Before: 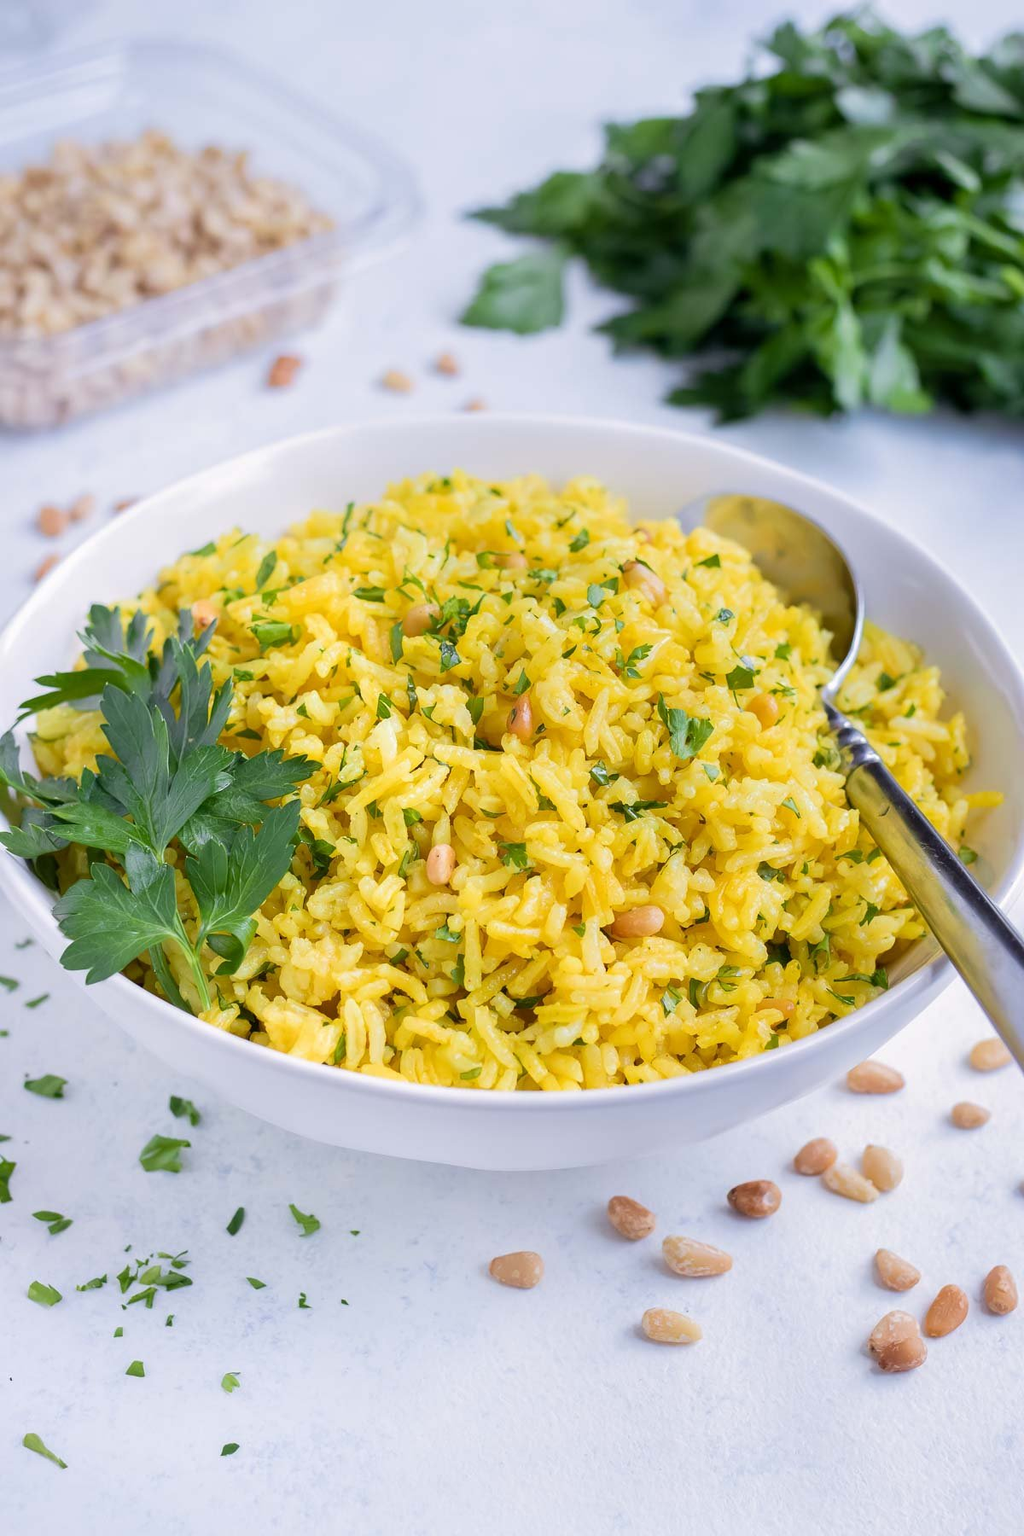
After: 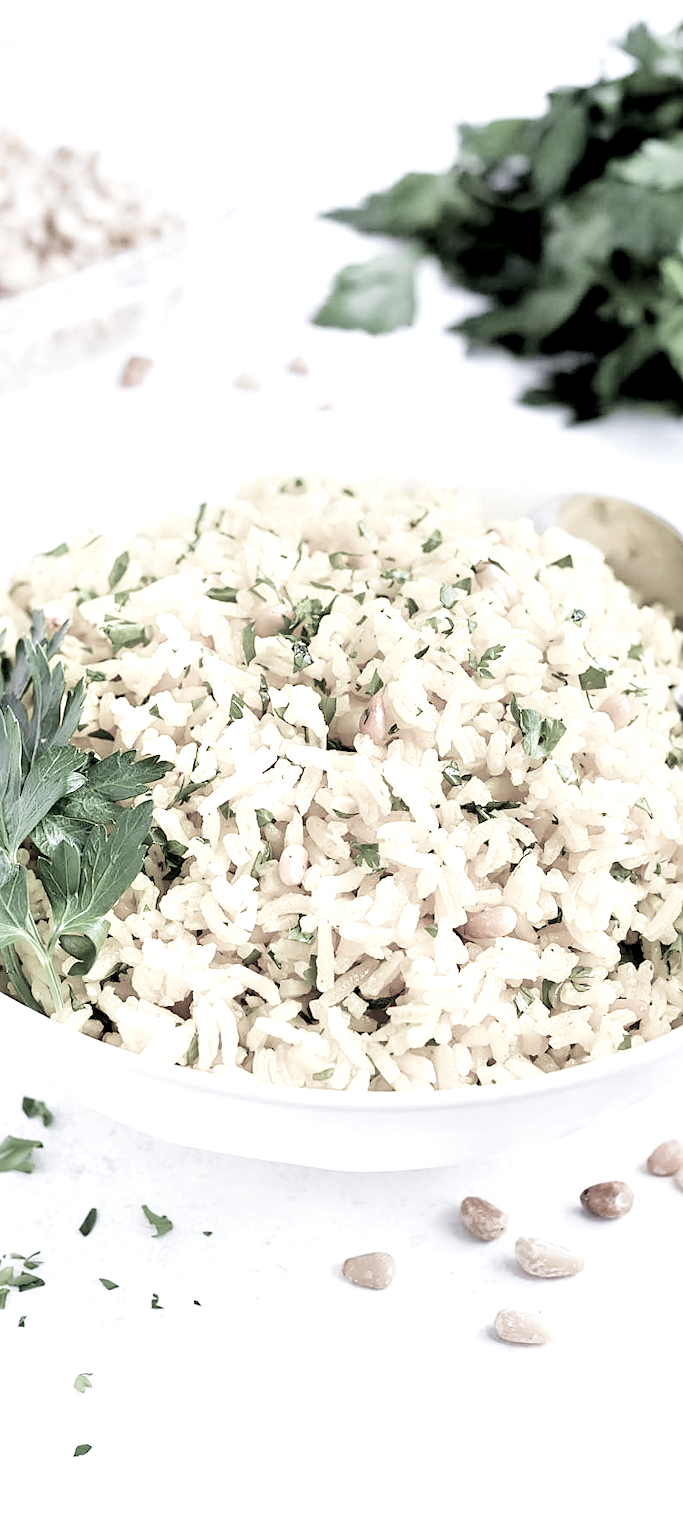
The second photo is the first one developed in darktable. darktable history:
color balance rgb: shadows lift › luminance -19.613%, global offset › luminance -0.899%, perceptual saturation grading › global saturation 25.337%
crop and rotate: left 14.452%, right 18.87%
local contrast: mode bilateral grid, contrast 25, coarseness 59, detail 152%, midtone range 0.2
exposure: exposure 0.603 EV, compensate exposure bias true, compensate highlight preservation false
filmic rgb: black relative exposure -5.07 EV, white relative exposure 3.99 EV, hardness 2.89, contrast 1.296, highlights saturation mix -28.63%, preserve chrominance RGB euclidean norm (legacy), color science v4 (2020)
sharpen: on, module defaults
levels: levels [0, 0.476, 0.951]
